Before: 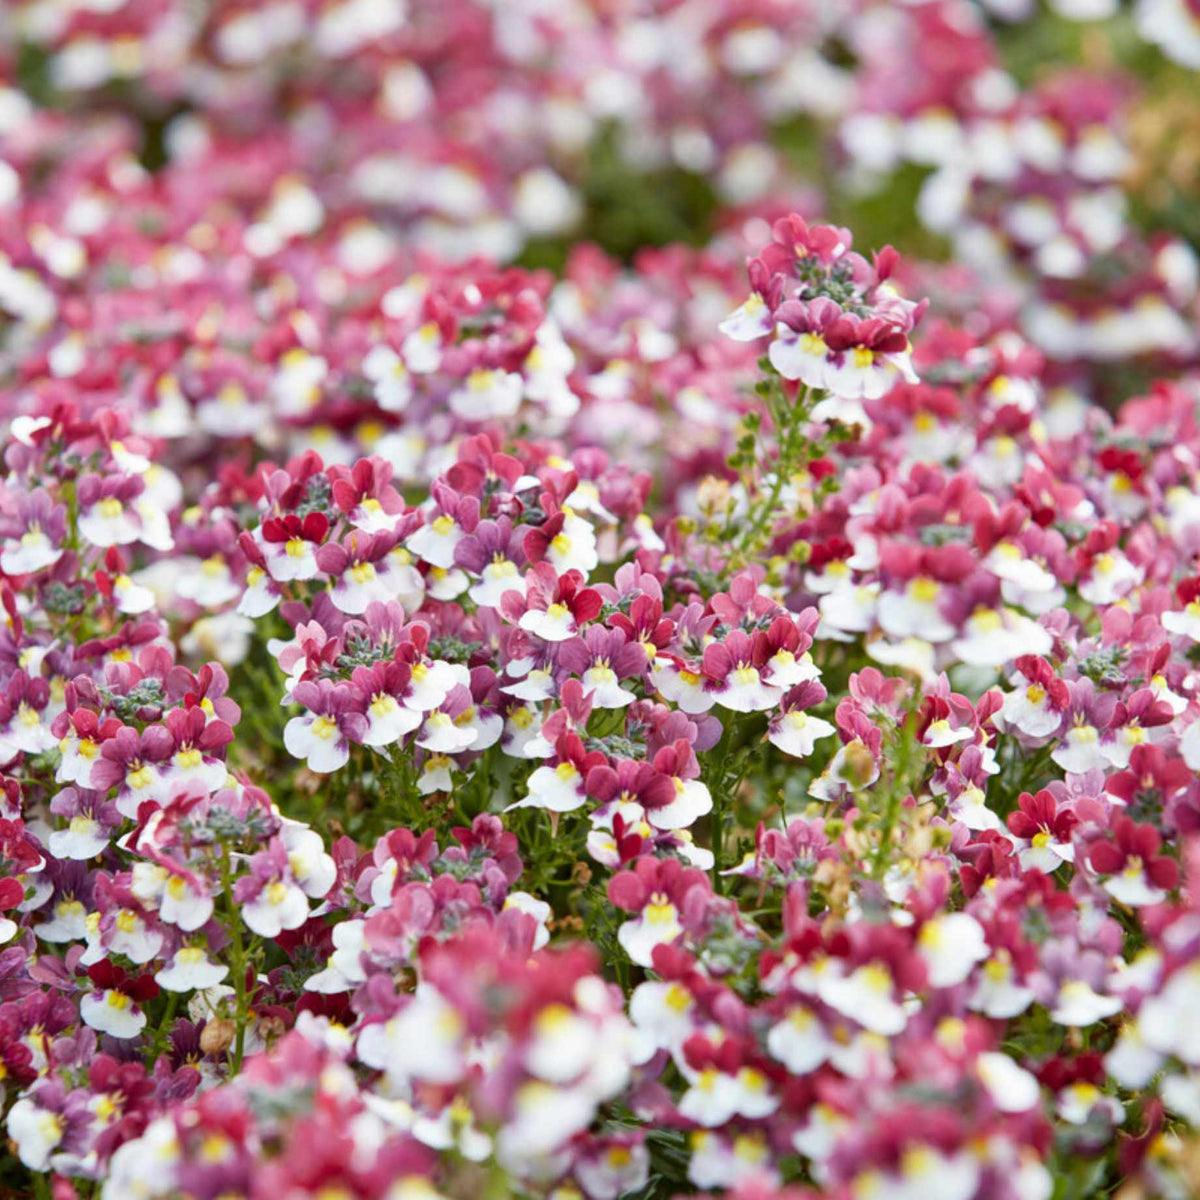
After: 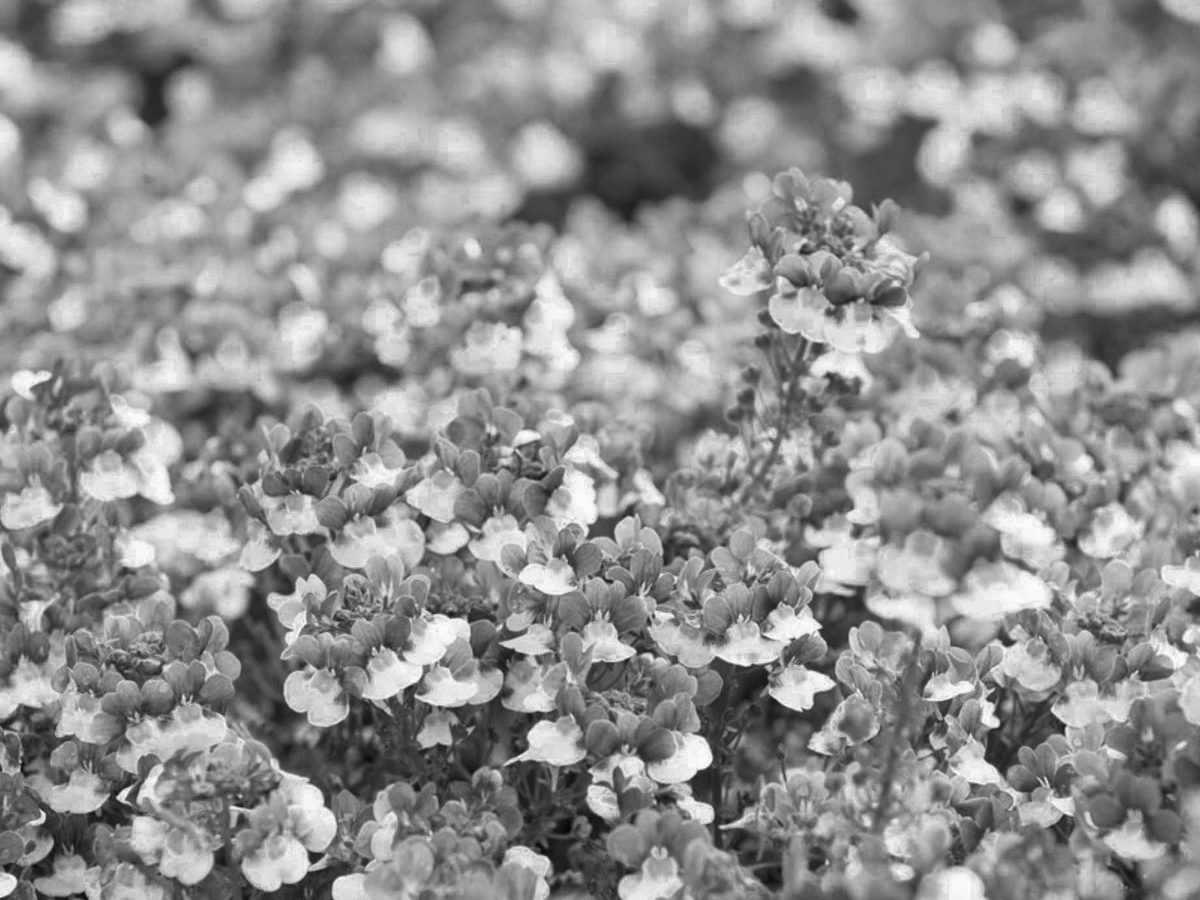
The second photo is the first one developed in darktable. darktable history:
monochrome: on, module defaults
color zones: curves: ch0 [(0, 0.553) (0.123, 0.58) (0.23, 0.419) (0.468, 0.155) (0.605, 0.132) (0.723, 0.063) (0.833, 0.172) (0.921, 0.468)]; ch1 [(0.025, 0.645) (0.229, 0.584) (0.326, 0.551) (0.537, 0.446) (0.599, 0.911) (0.708, 1) (0.805, 0.944)]; ch2 [(0.086, 0.468) (0.254, 0.464) (0.638, 0.564) (0.702, 0.592) (0.768, 0.564)]
crop: top 3.857%, bottom 21.132%
